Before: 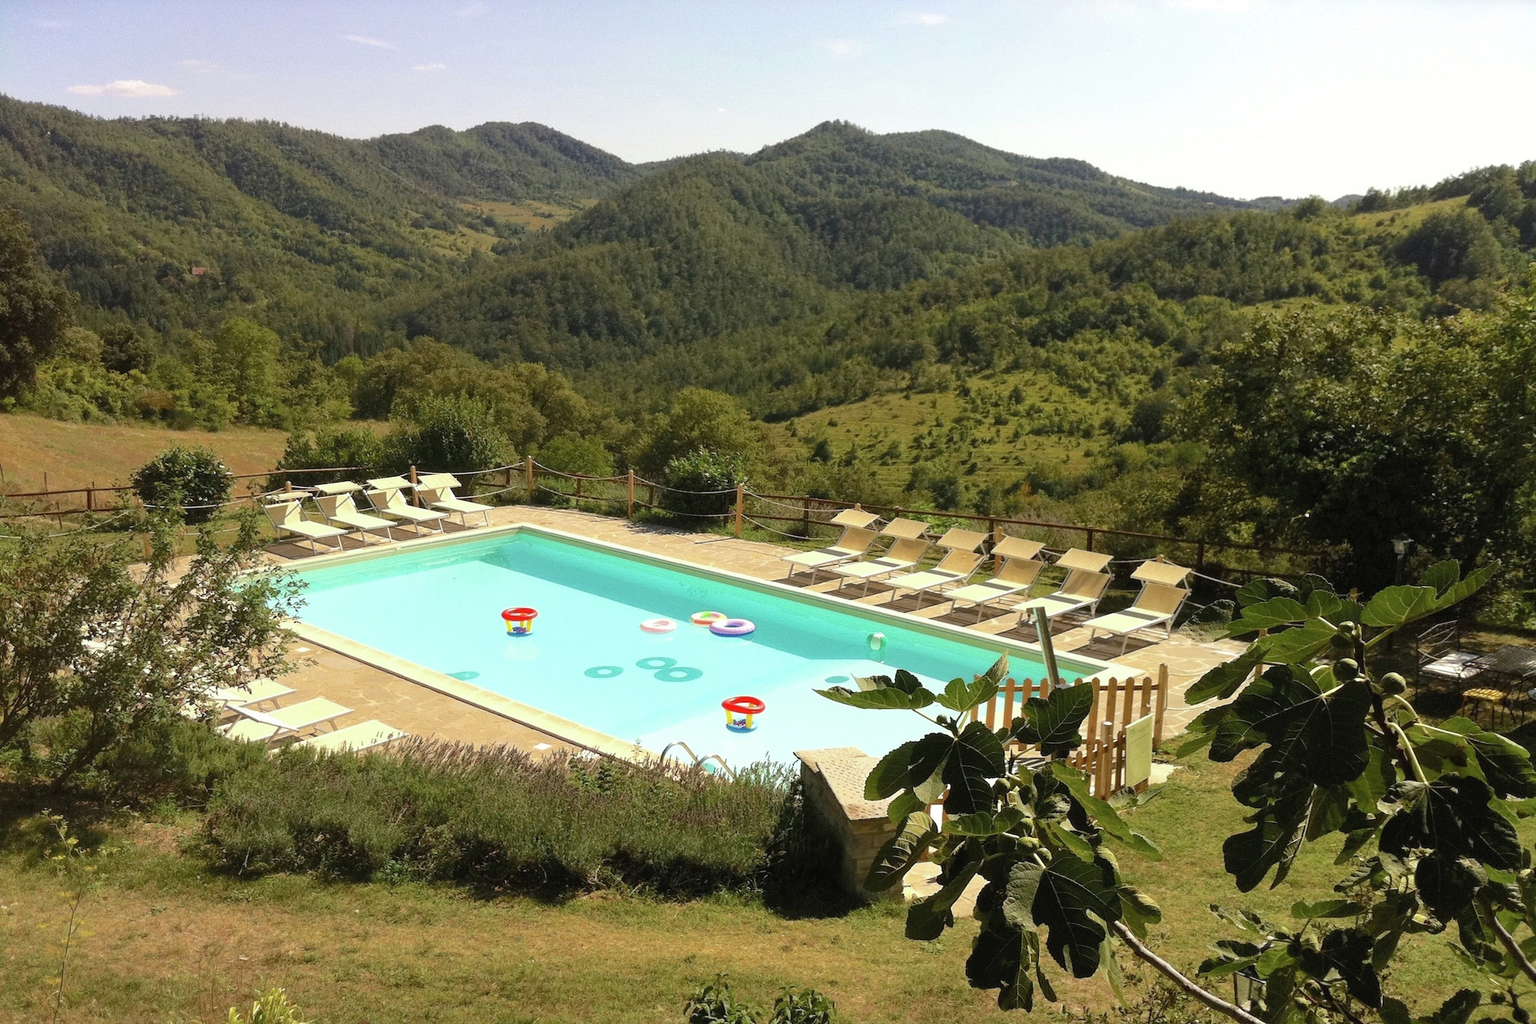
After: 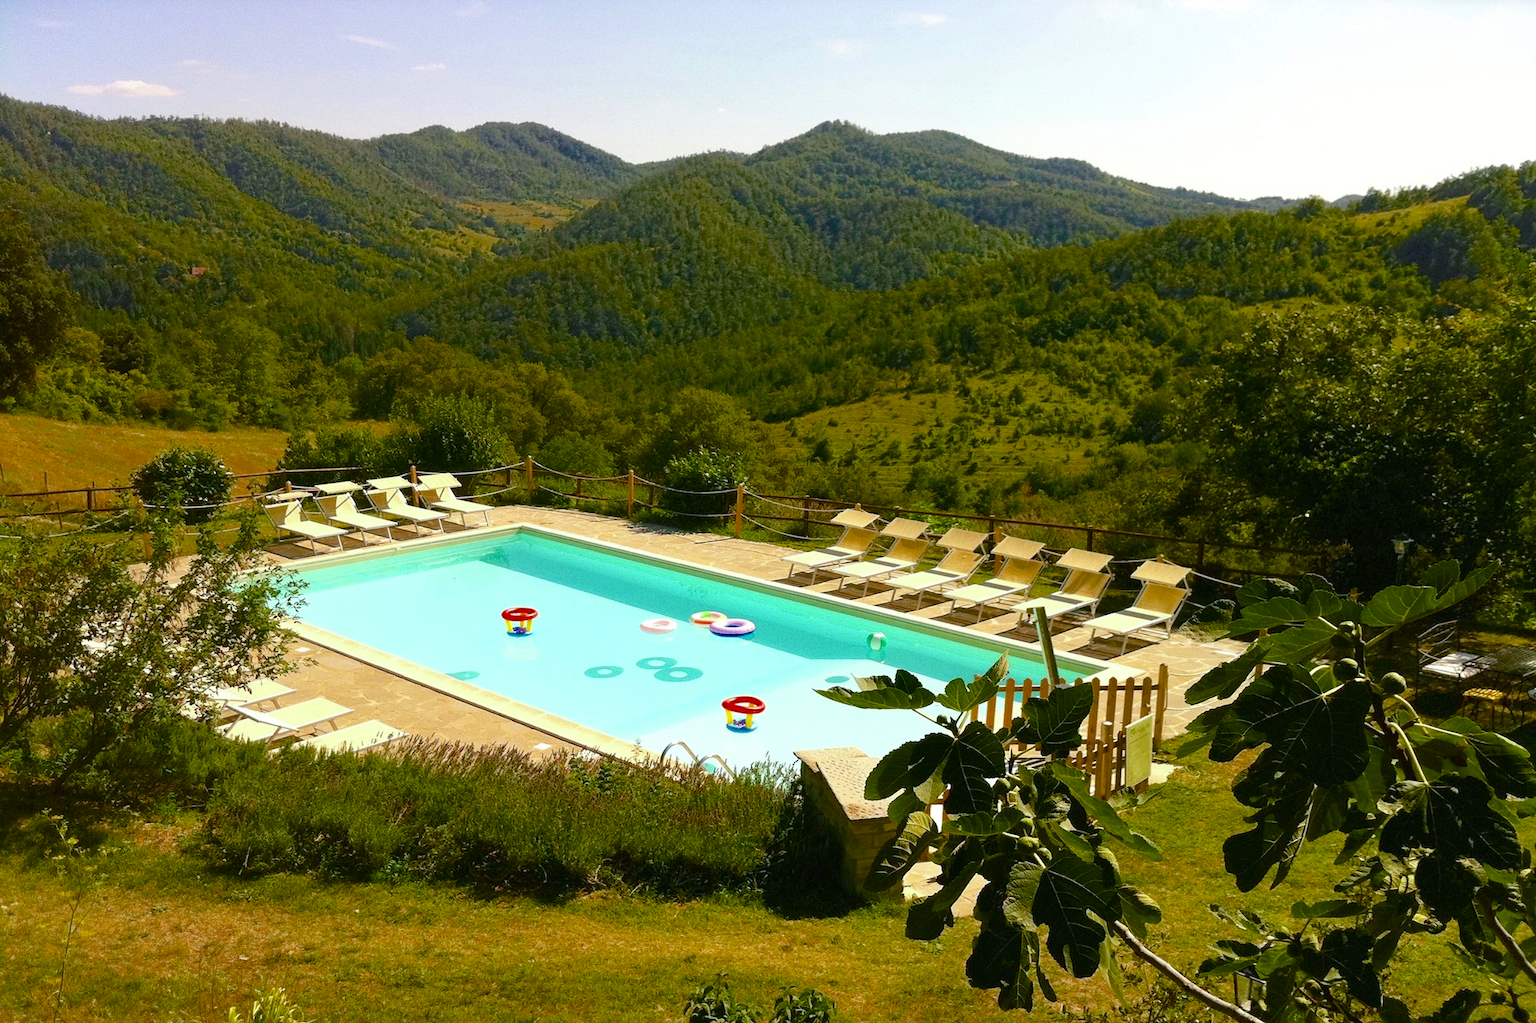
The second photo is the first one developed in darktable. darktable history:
color balance rgb: shadows lift › chroma 2.009%, shadows lift › hue 186.77°, power › hue 62.99°, global offset › hue 171.27°, linear chroma grading › global chroma 15.401%, perceptual saturation grading › global saturation 20%, perceptual saturation grading › highlights -24.94%, perceptual saturation grading › shadows 49.919%, global vibrance 10.399%, saturation formula JzAzBz (2021)
